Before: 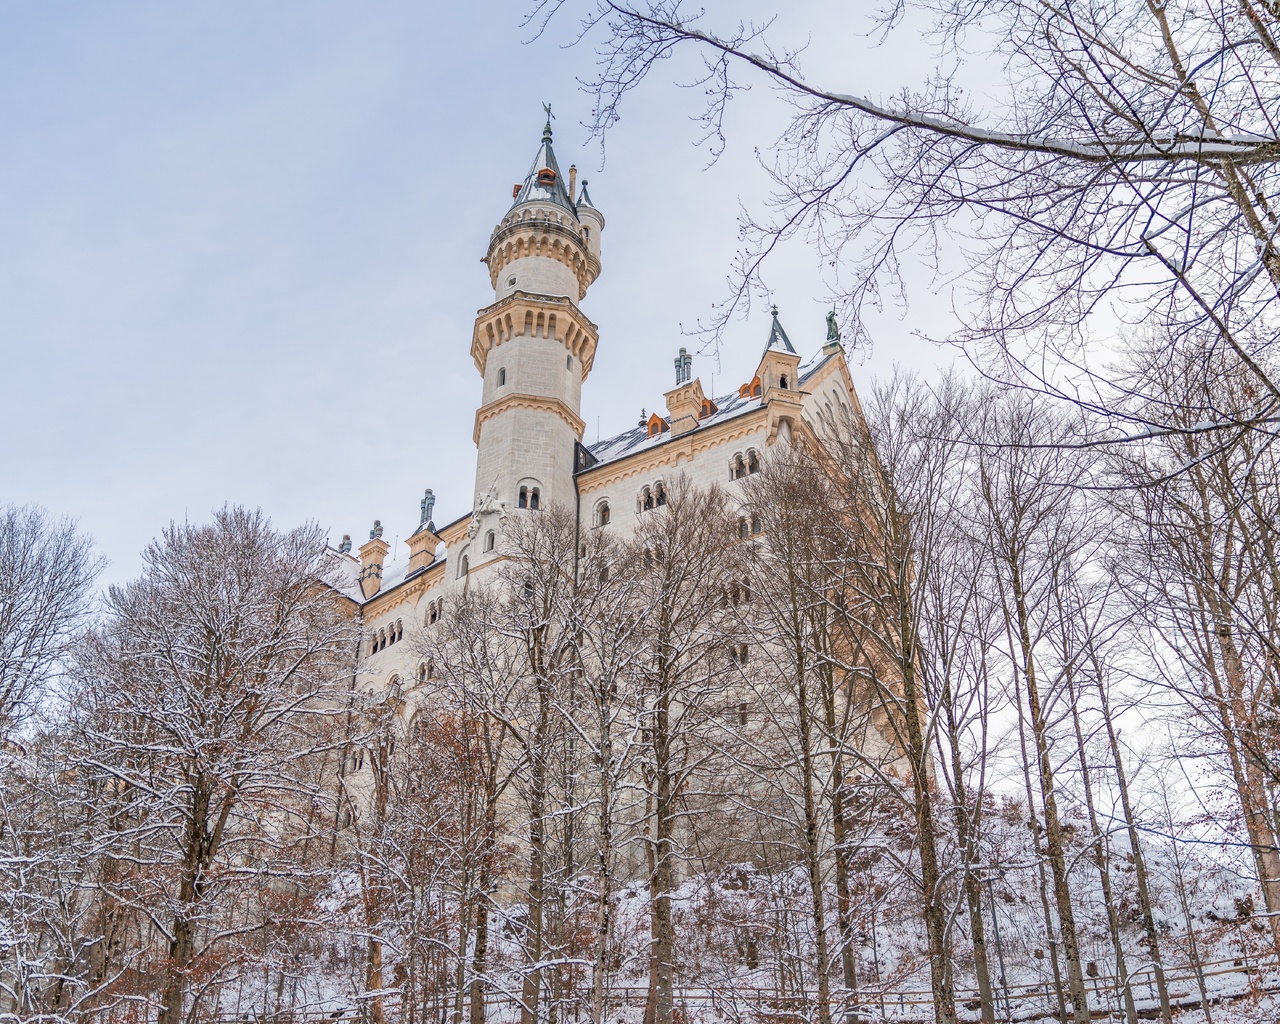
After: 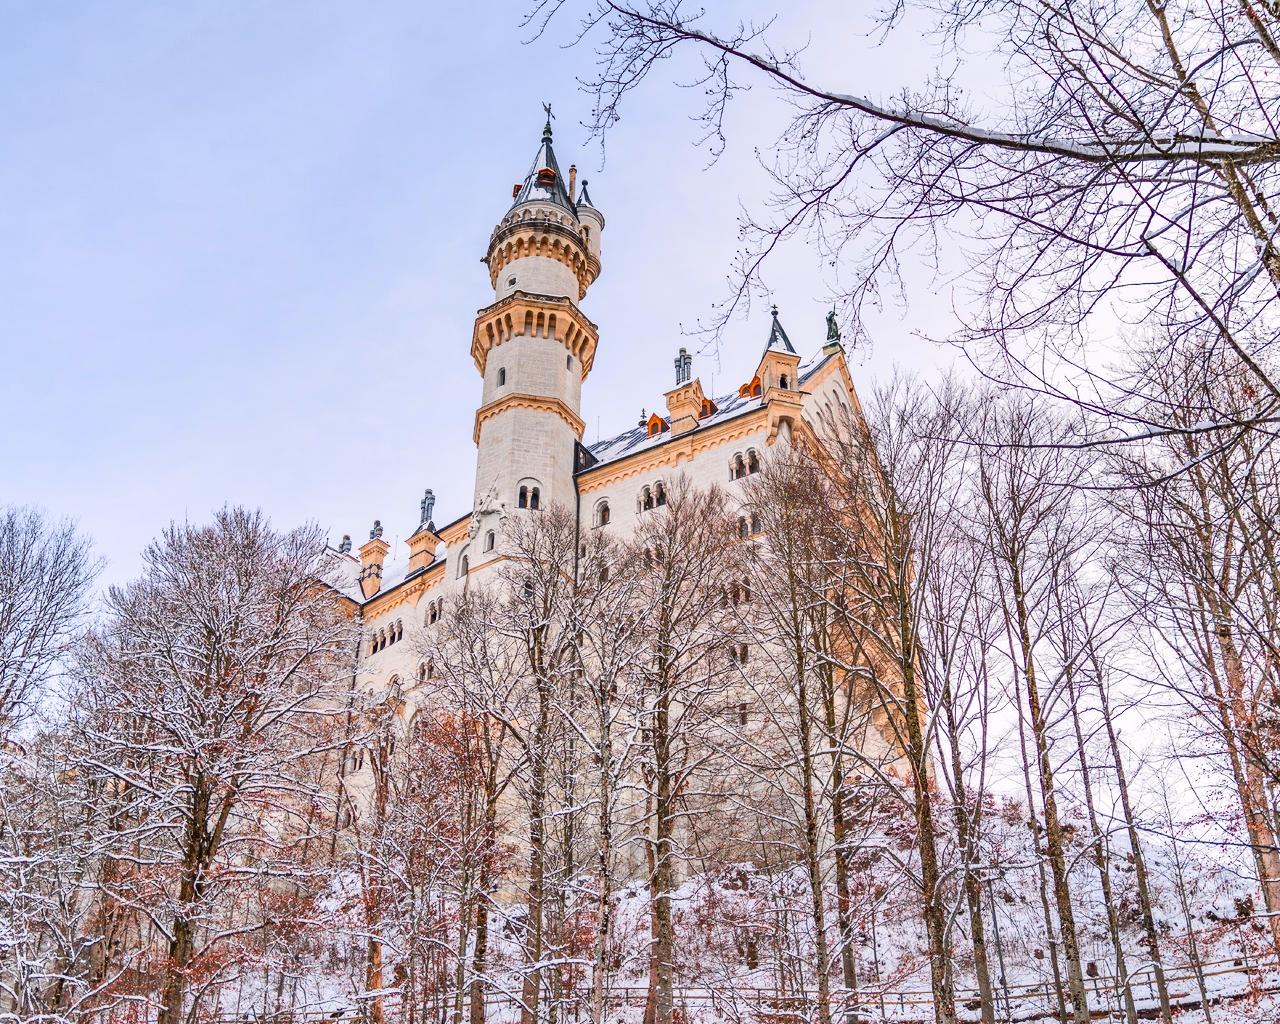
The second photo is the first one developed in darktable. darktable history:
shadows and highlights: low approximation 0.01, soften with gaussian
tone curve: curves: ch0 [(0, 0.023) (0.103, 0.087) (0.295, 0.297) (0.445, 0.531) (0.553, 0.665) (0.735, 0.843) (0.994, 1)]; ch1 [(0, 0) (0.414, 0.395) (0.447, 0.447) (0.485, 0.495) (0.512, 0.523) (0.542, 0.581) (0.581, 0.632) (0.646, 0.715) (1, 1)]; ch2 [(0, 0) (0.369, 0.388) (0.449, 0.431) (0.478, 0.471) (0.516, 0.517) (0.579, 0.624) (0.674, 0.775) (1, 1)], color space Lab, independent channels, preserve colors none
